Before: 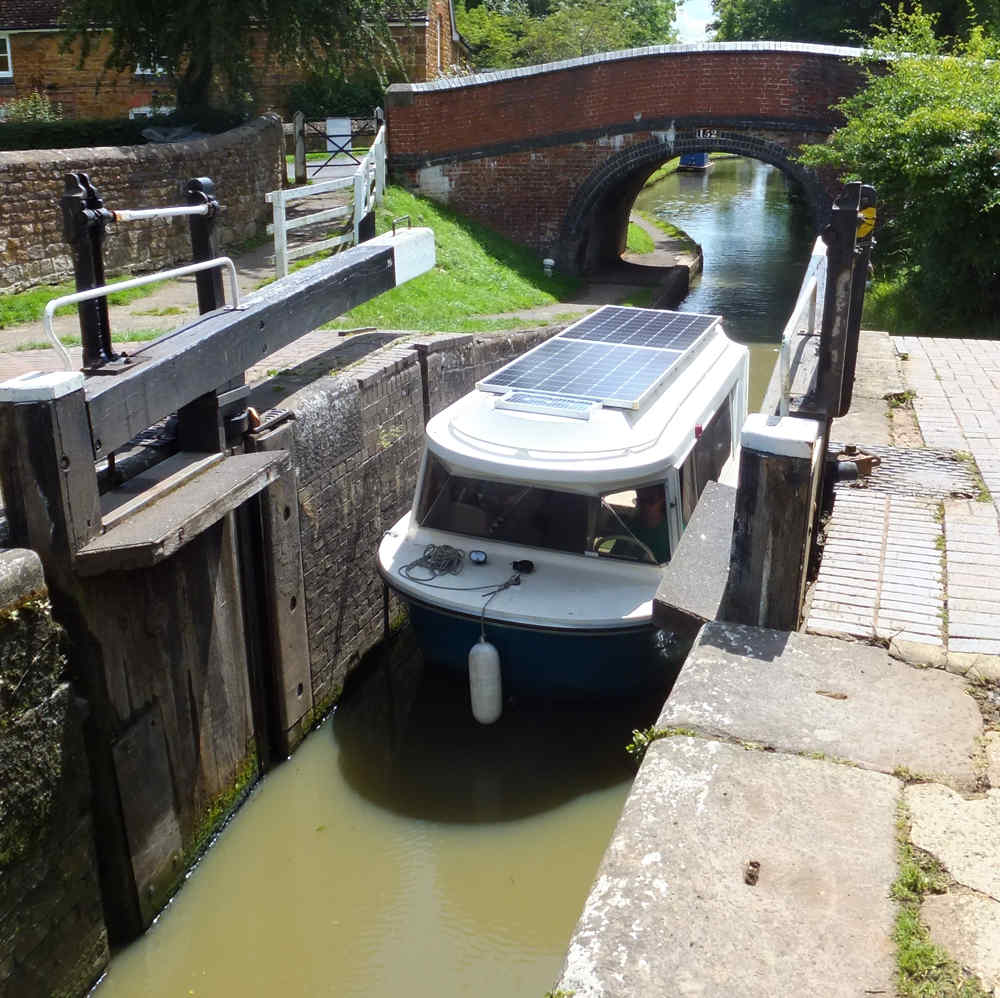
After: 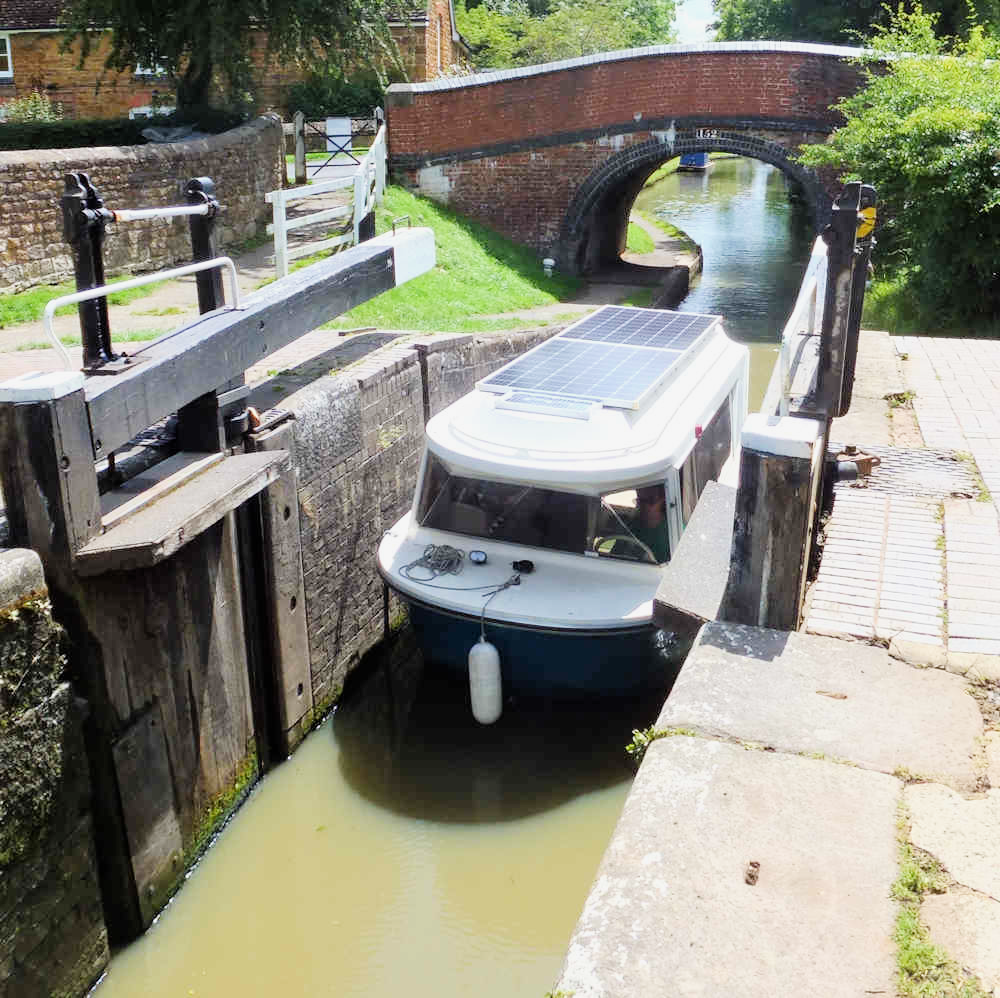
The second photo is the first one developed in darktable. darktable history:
exposure: black level correction 0, exposure 1.2 EV, compensate exposure bias true, compensate highlight preservation false
filmic rgb: black relative exposure -7.65 EV, white relative exposure 4.56 EV, threshold 3.03 EV, hardness 3.61, enable highlight reconstruction true
